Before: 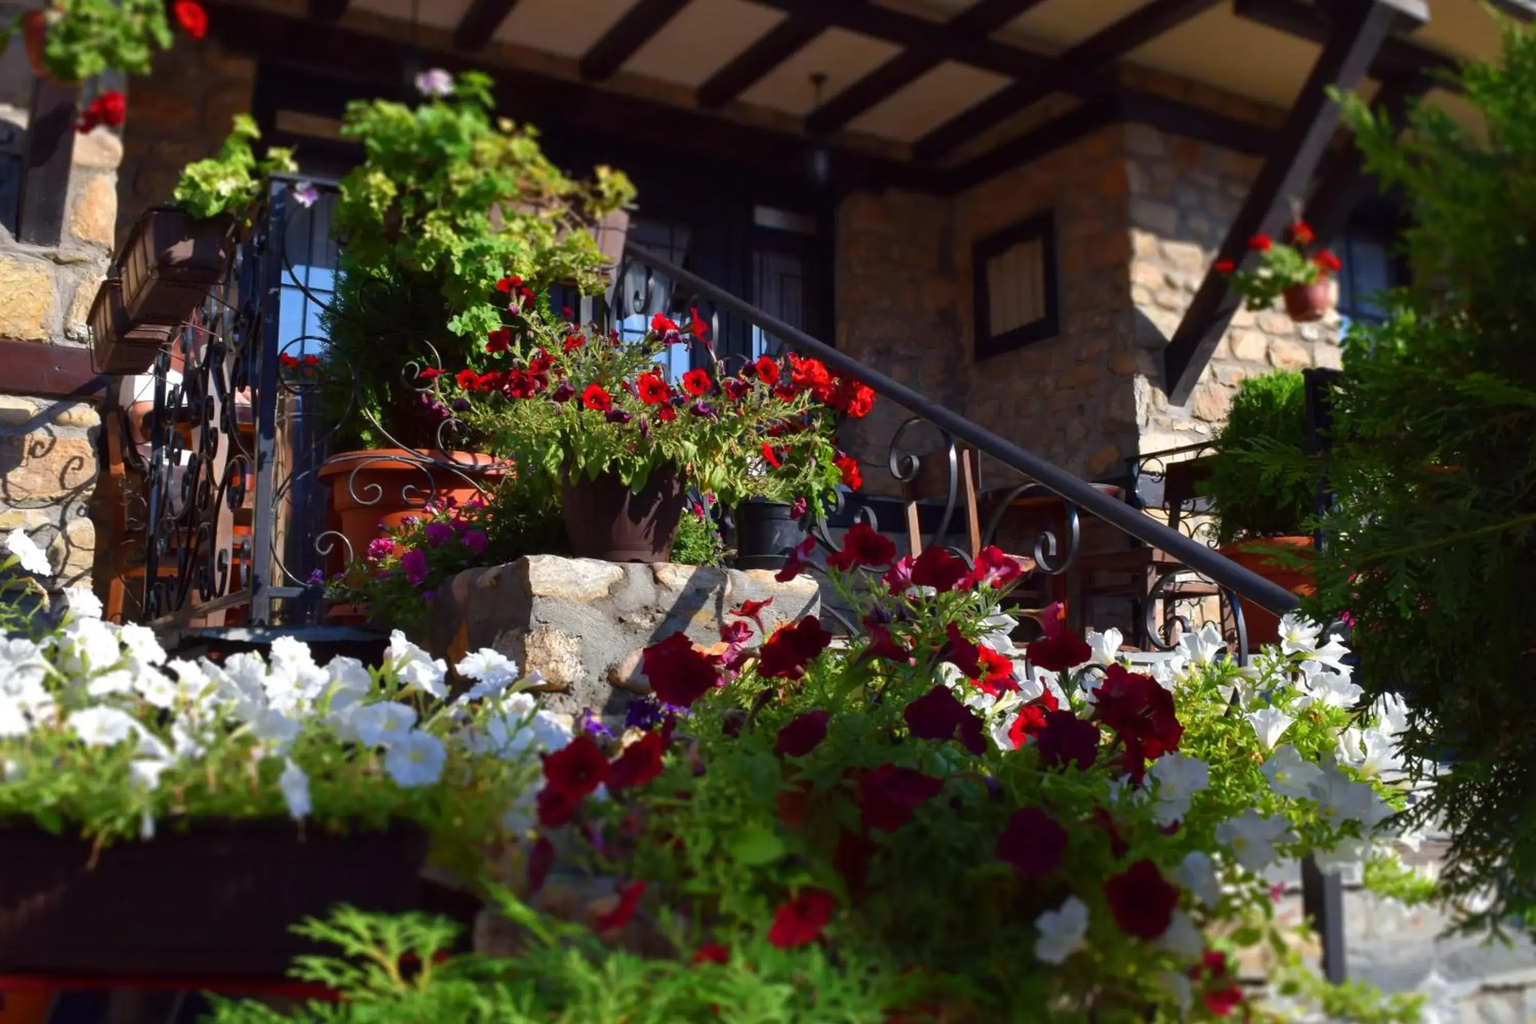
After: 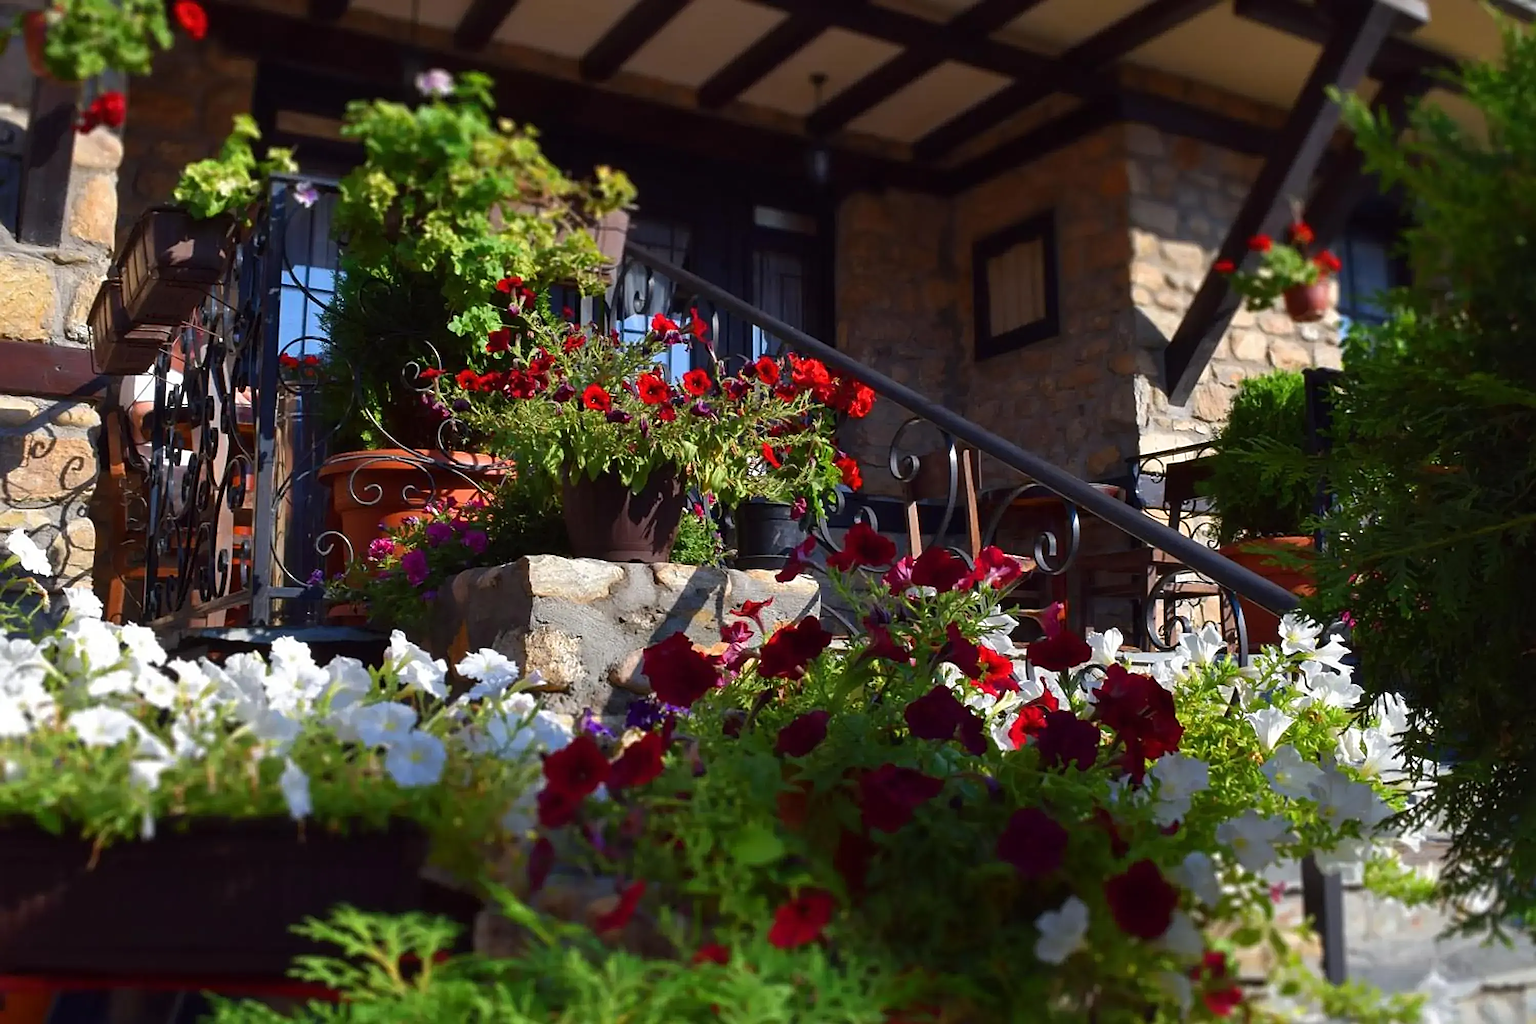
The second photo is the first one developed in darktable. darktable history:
sharpen: amount 0.894
